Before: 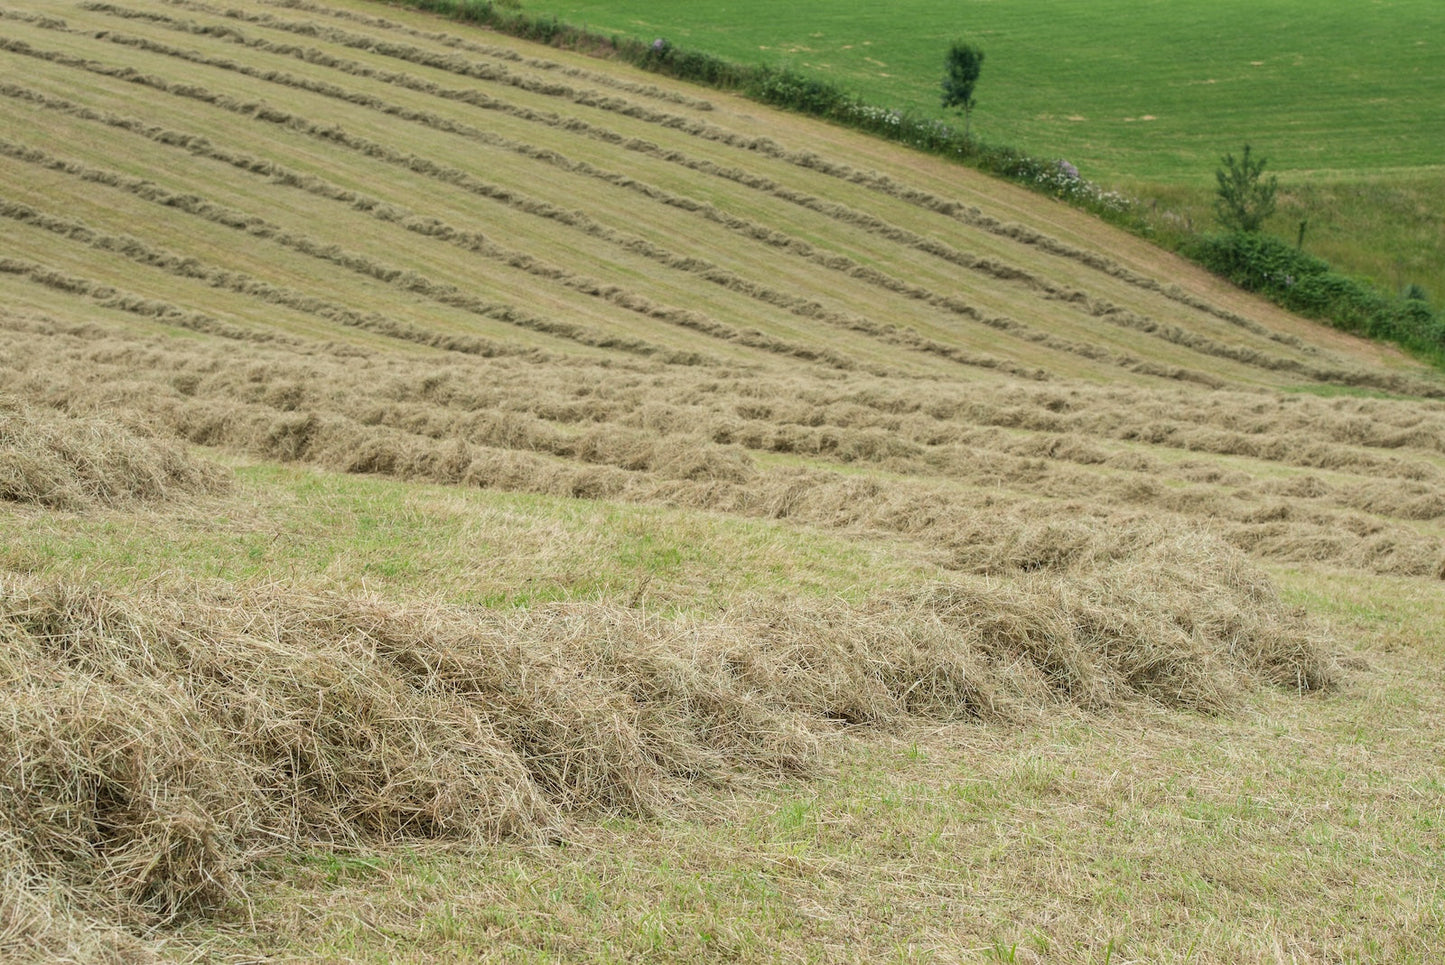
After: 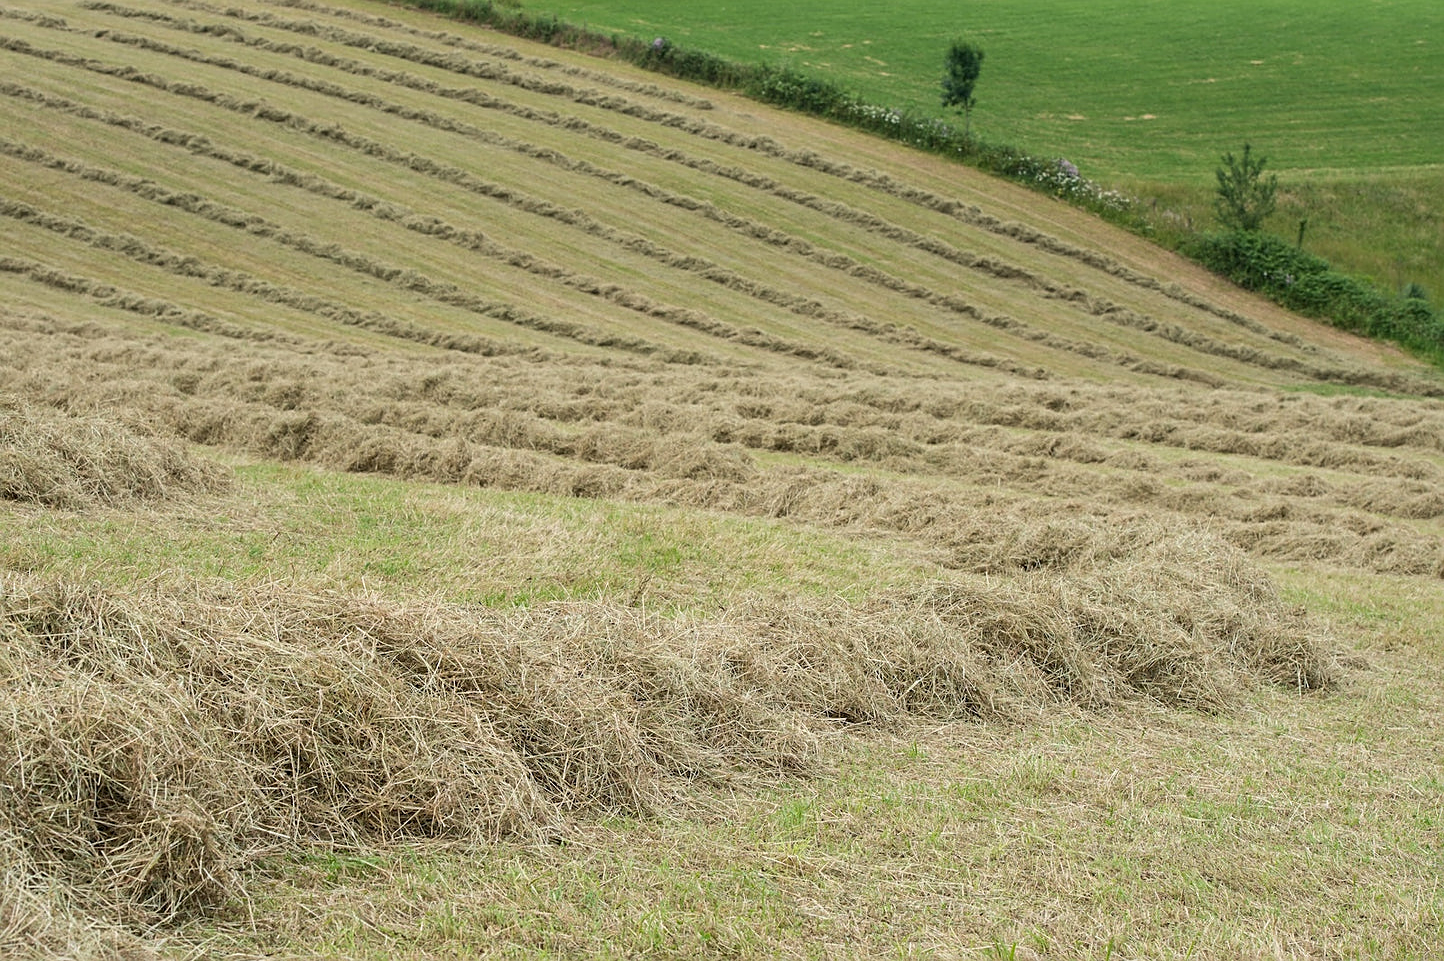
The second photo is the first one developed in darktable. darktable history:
crop: top 0.155%, bottom 0.203%
sharpen: on, module defaults
